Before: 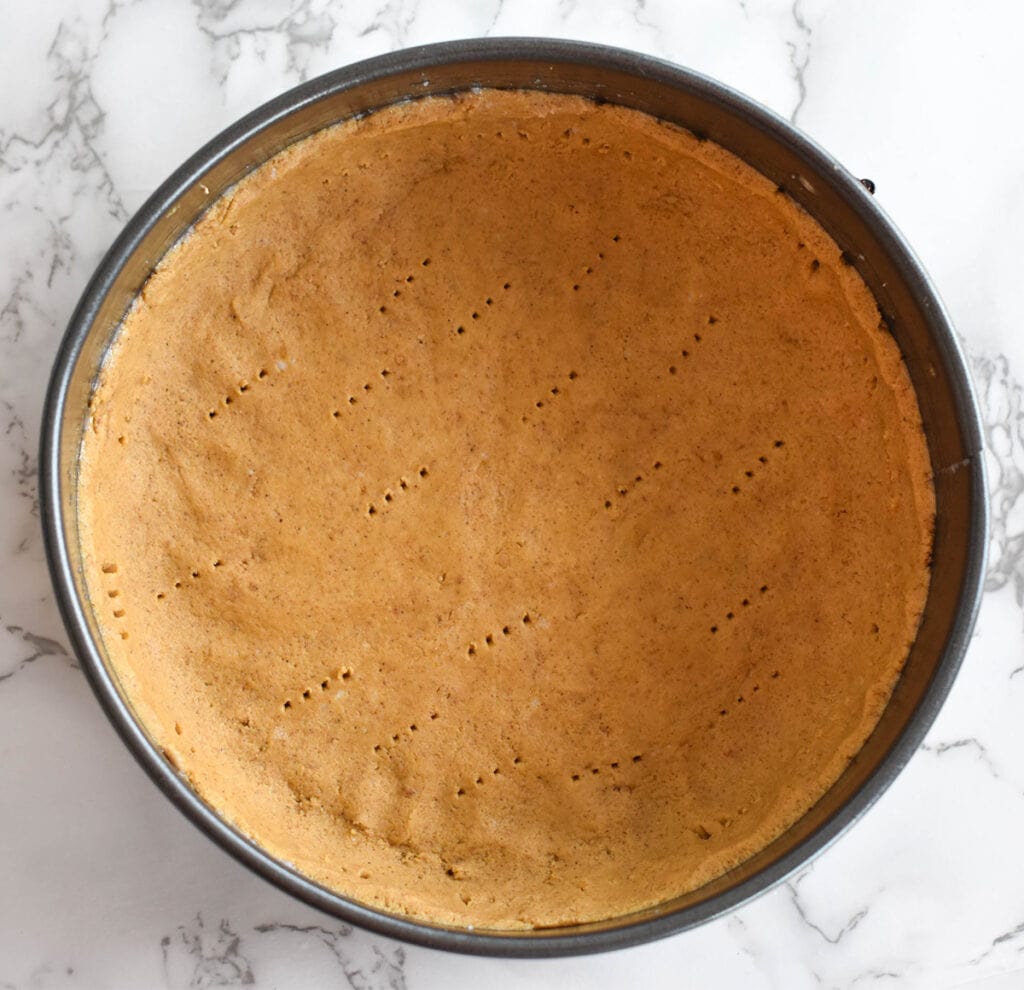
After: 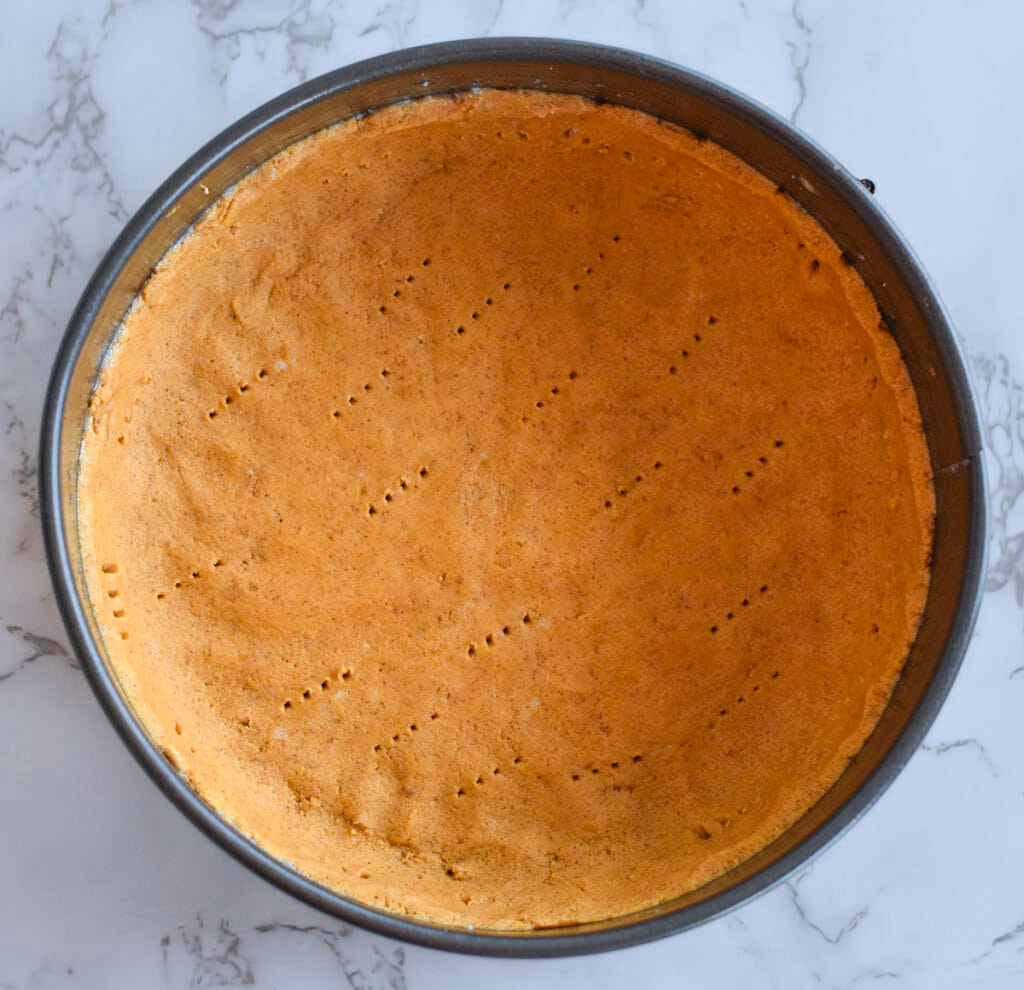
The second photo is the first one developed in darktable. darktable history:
color zones: curves: ch0 [(0, 0.499) (0.143, 0.5) (0.286, 0.5) (0.429, 0.476) (0.571, 0.284) (0.714, 0.243) (0.857, 0.449) (1, 0.499)]; ch1 [(0, 0.532) (0.143, 0.645) (0.286, 0.696) (0.429, 0.211) (0.571, 0.504) (0.714, 0.493) (0.857, 0.495) (1, 0.532)]; ch2 [(0, 0.5) (0.143, 0.5) (0.286, 0.427) (0.429, 0.324) (0.571, 0.5) (0.714, 0.5) (0.857, 0.5) (1, 0.5)]
color calibration: illuminant as shot in camera, x 0.369, y 0.376, temperature 4321.47 K
